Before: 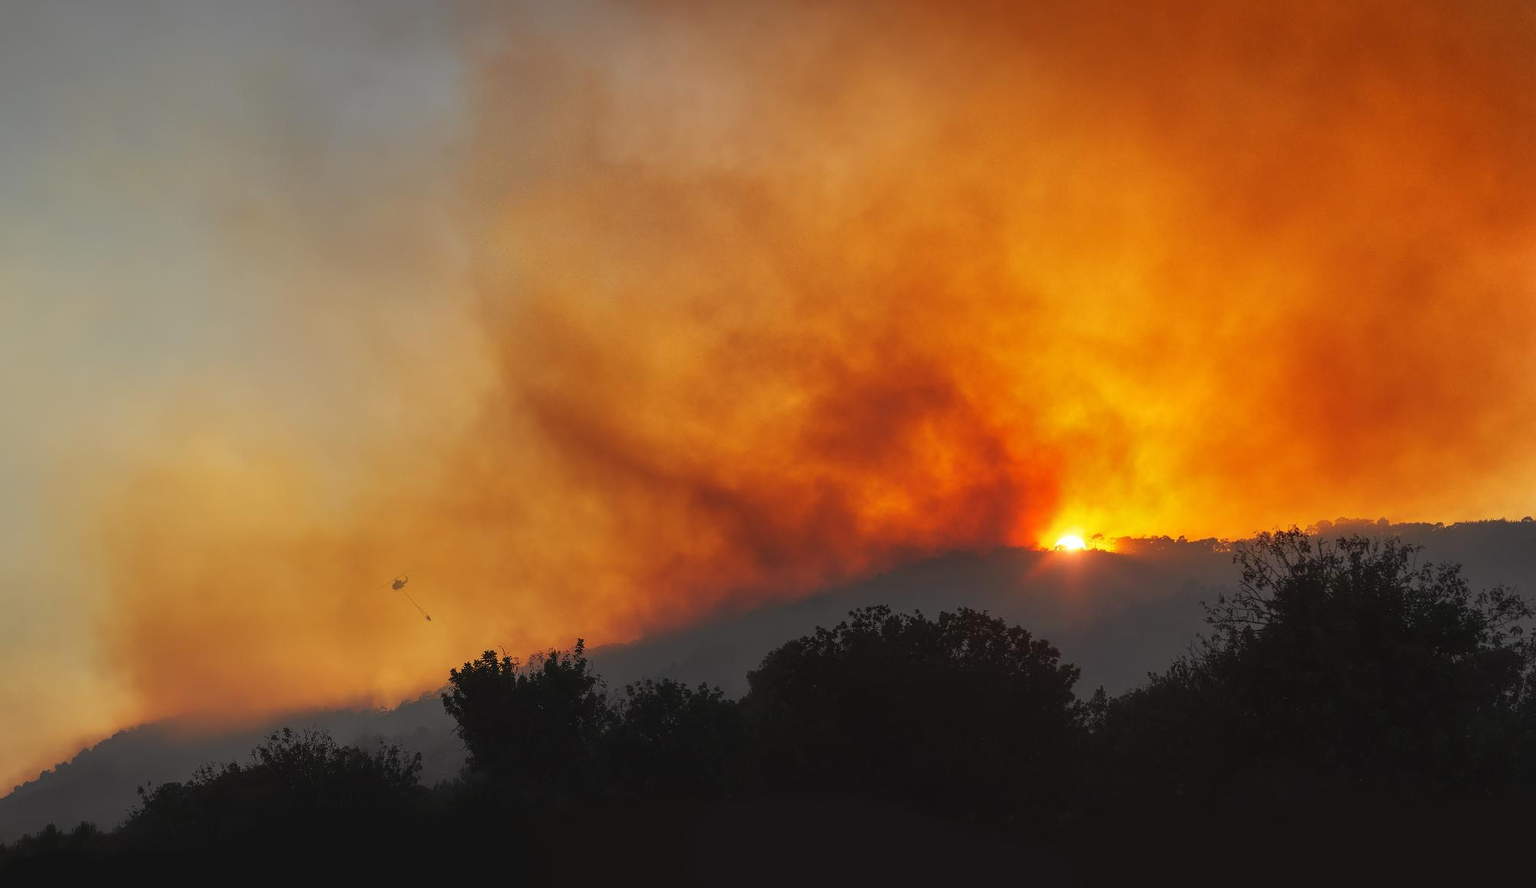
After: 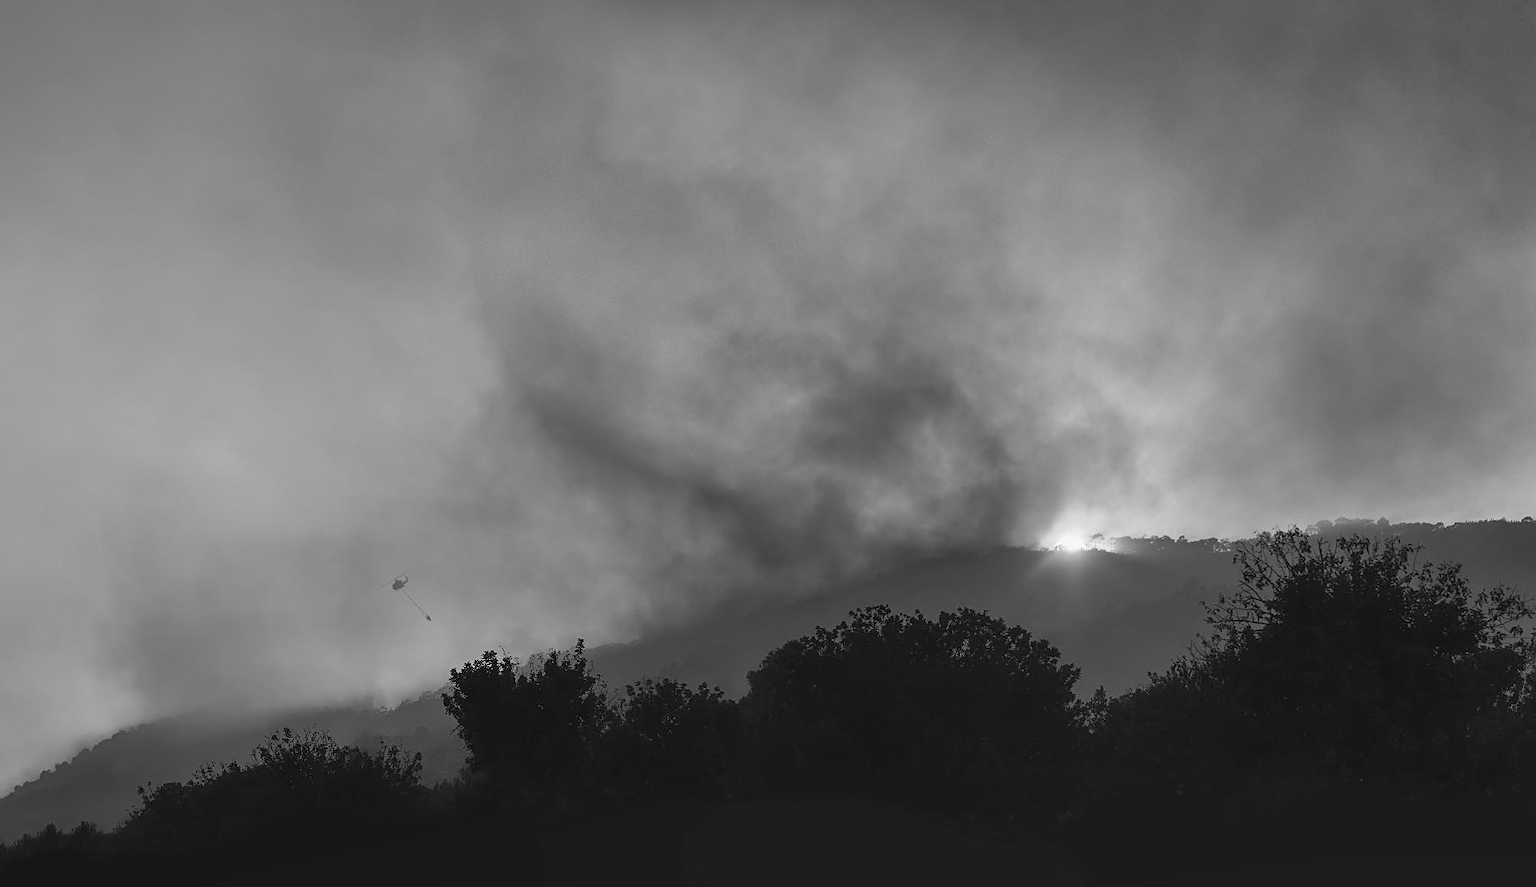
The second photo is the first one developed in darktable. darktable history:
sharpen: on, module defaults
white balance: red 0.986, blue 1.01
shadows and highlights: radius 264.75, soften with gaussian
monochrome: on, module defaults
